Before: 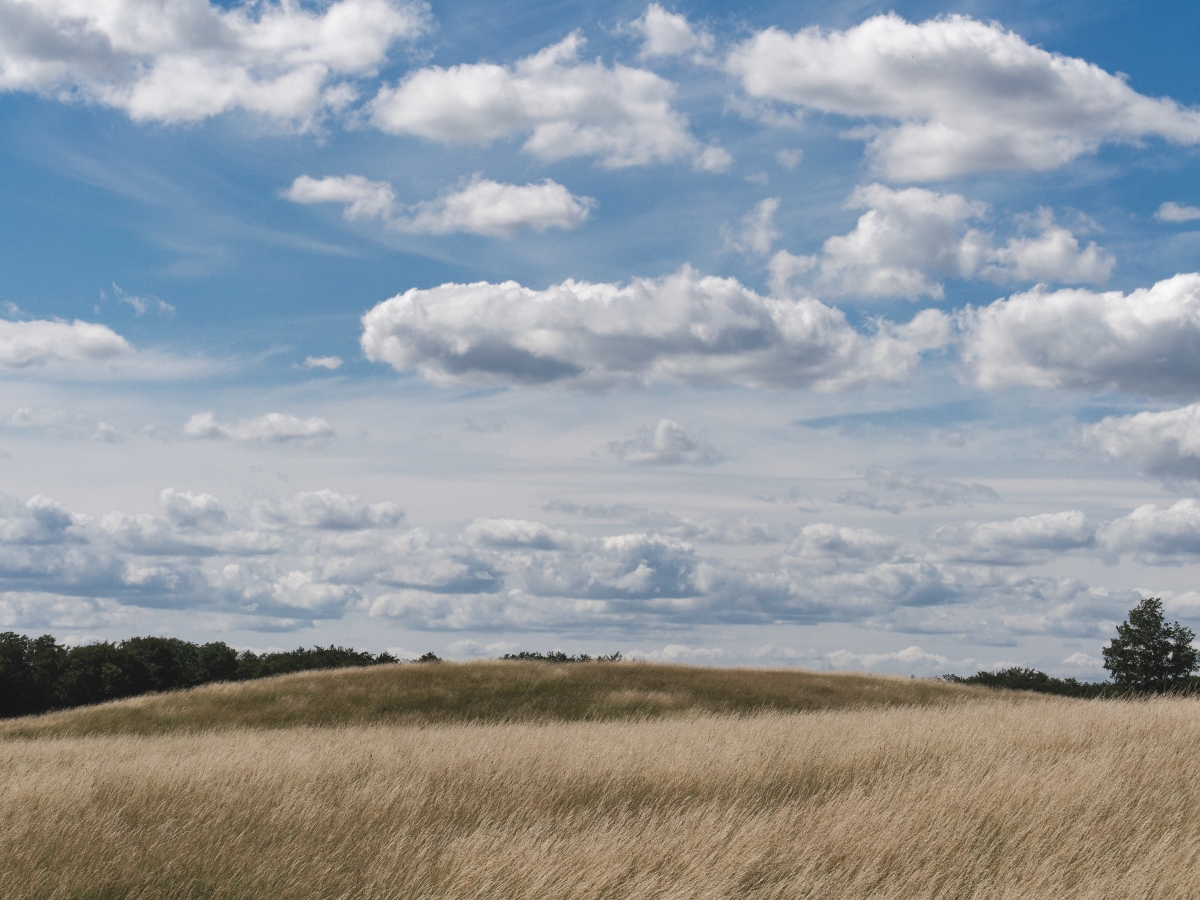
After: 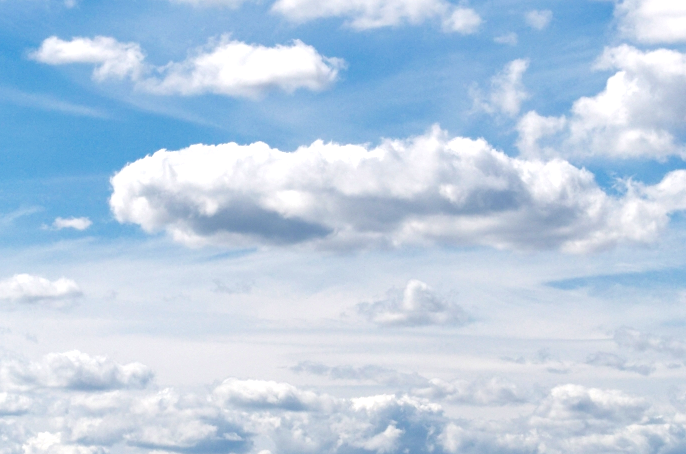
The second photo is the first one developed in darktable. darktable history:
crop: left 20.932%, top 15.471%, right 21.848%, bottom 34.081%
color balance rgb: linear chroma grading › shadows -2.2%, linear chroma grading › highlights -15%, linear chroma grading › global chroma -10%, linear chroma grading › mid-tones -10%, perceptual saturation grading › global saturation 45%, perceptual saturation grading › highlights -50%, perceptual saturation grading › shadows 30%, perceptual brilliance grading › global brilliance 18%, global vibrance 45%
